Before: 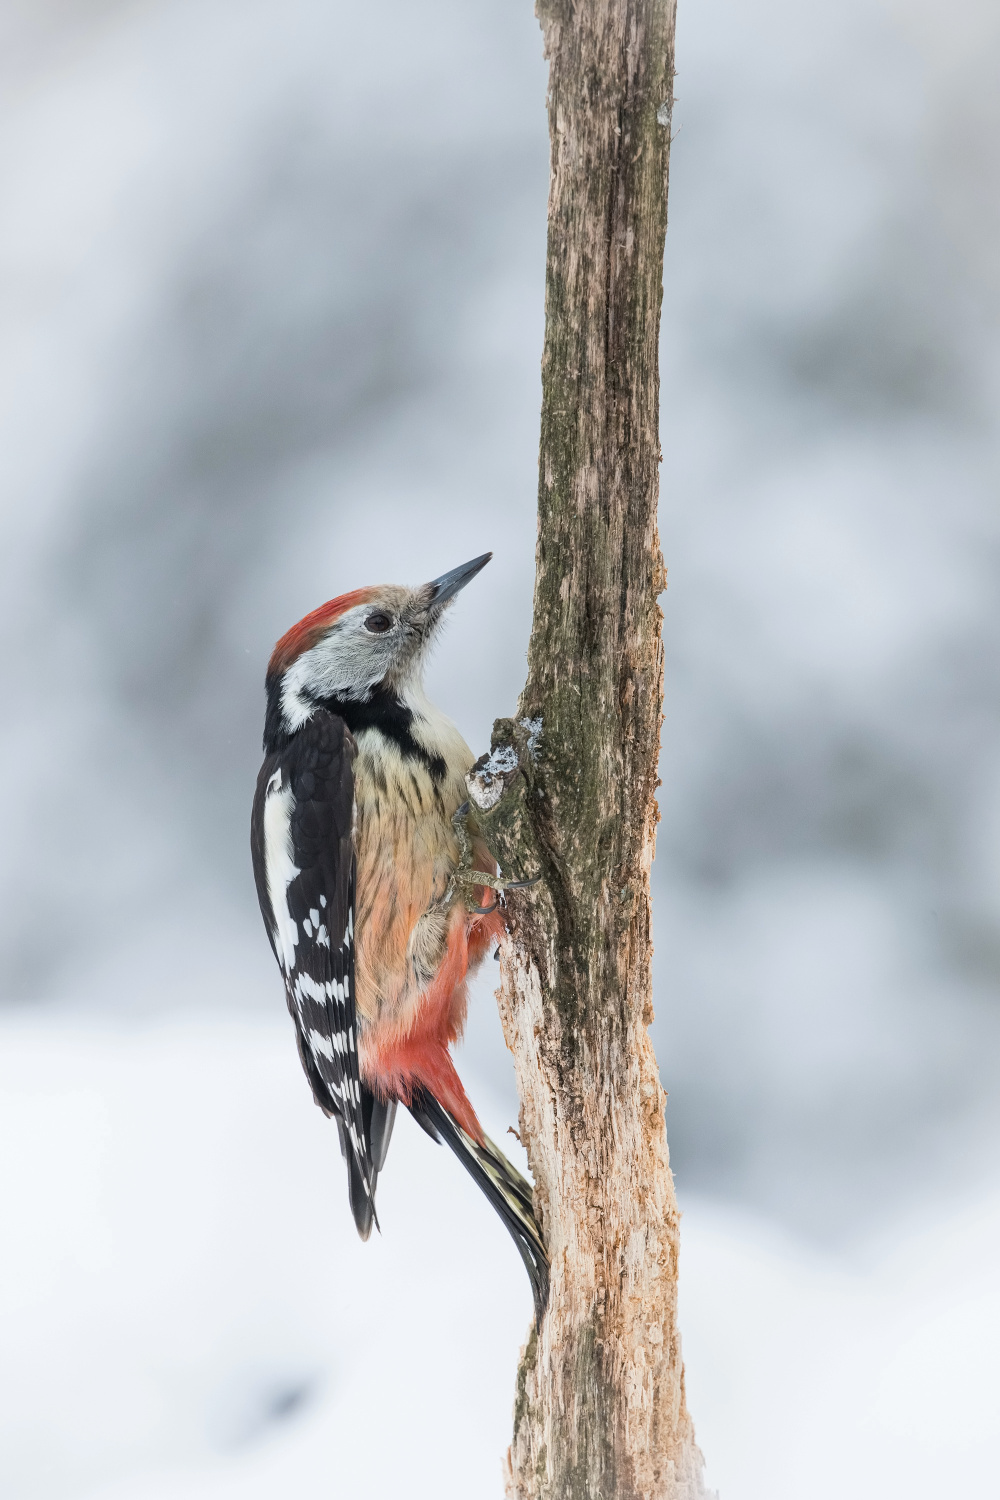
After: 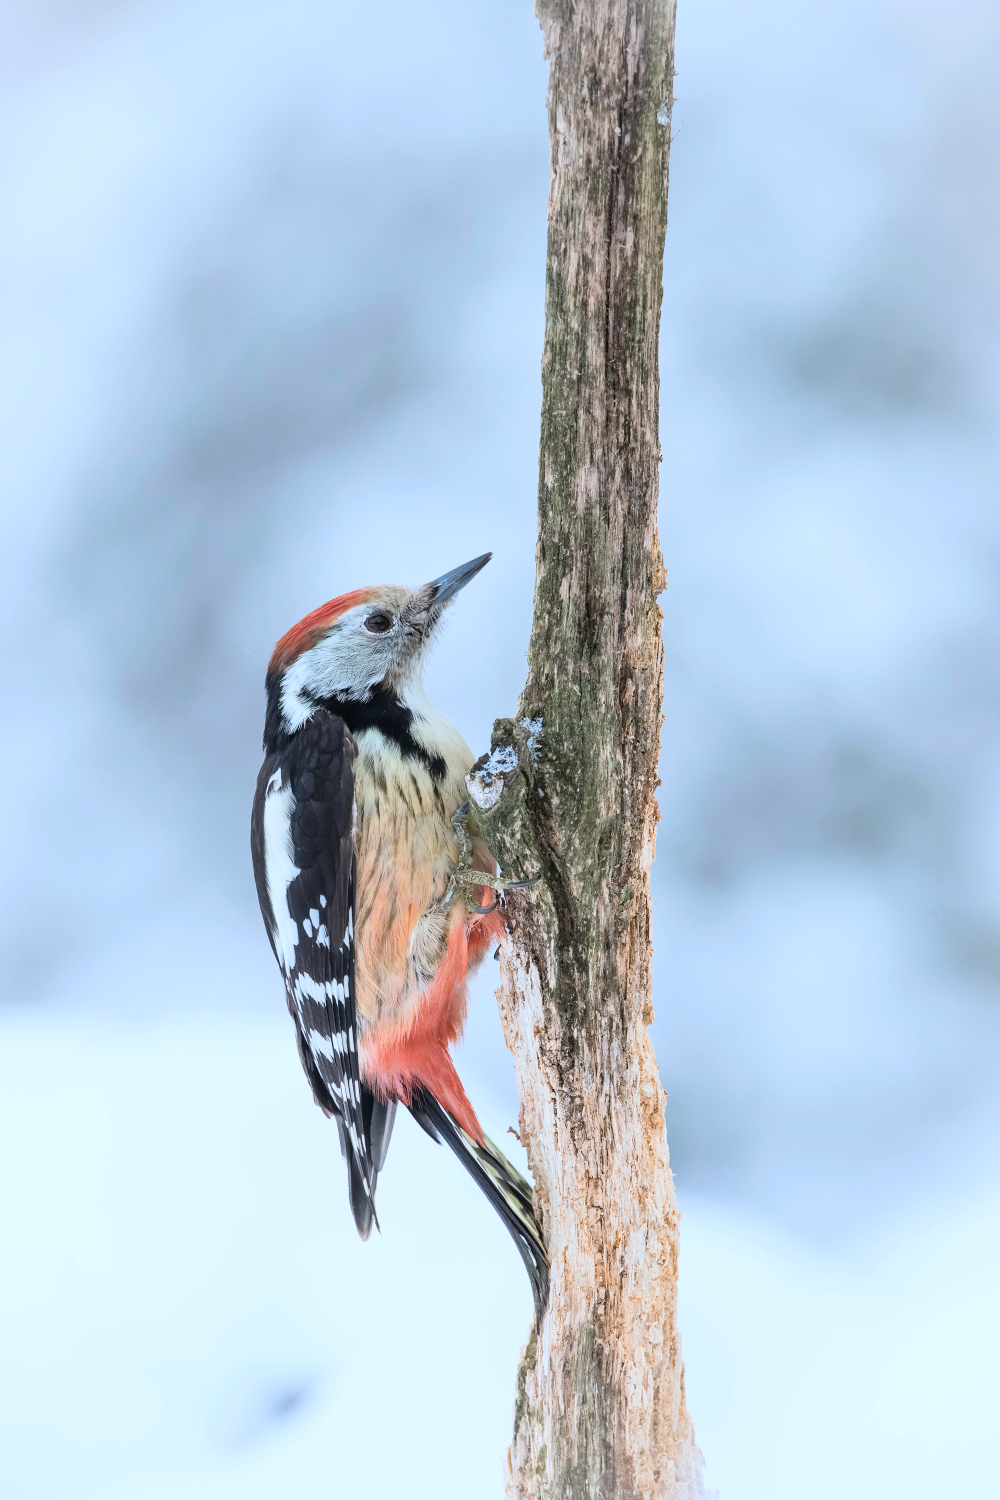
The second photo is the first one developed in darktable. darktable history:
color calibration: x 0.372, y 0.386, temperature 4286.88 K
tone curve: curves: ch0 [(0, 0.01) (0.052, 0.045) (0.136, 0.133) (0.29, 0.332) (0.453, 0.531) (0.676, 0.751) (0.89, 0.919) (1, 1)]; ch1 [(0, 0) (0.094, 0.081) (0.285, 0.299) (0.385, 0.403) (0.447, 0.429) (0.495, 0.496) (0.544, 0.552) (0.589, 0.612) (0.722, 0.728) (1, 1)]; ch2 [(0, 0) (0.257, 0.217) (0.43, 0.421) (0.498, 0.507) (0.531, 0.544) (0.56, 0.579) (0.625, 0.642) (1, 1)], color space Lab, independent channels, preserve colors none
